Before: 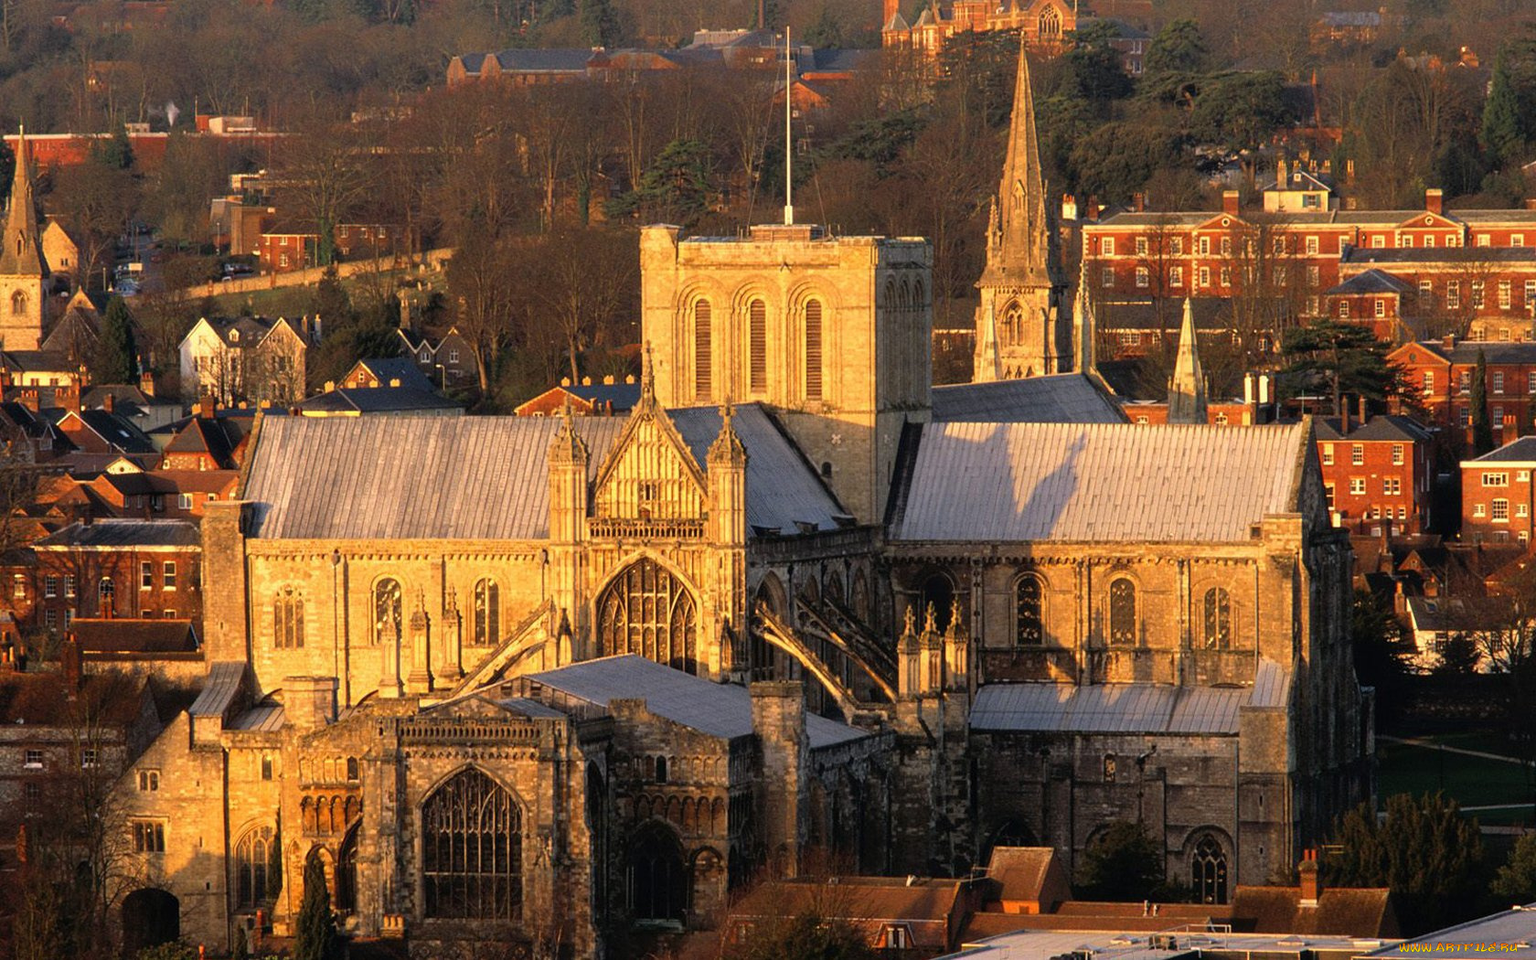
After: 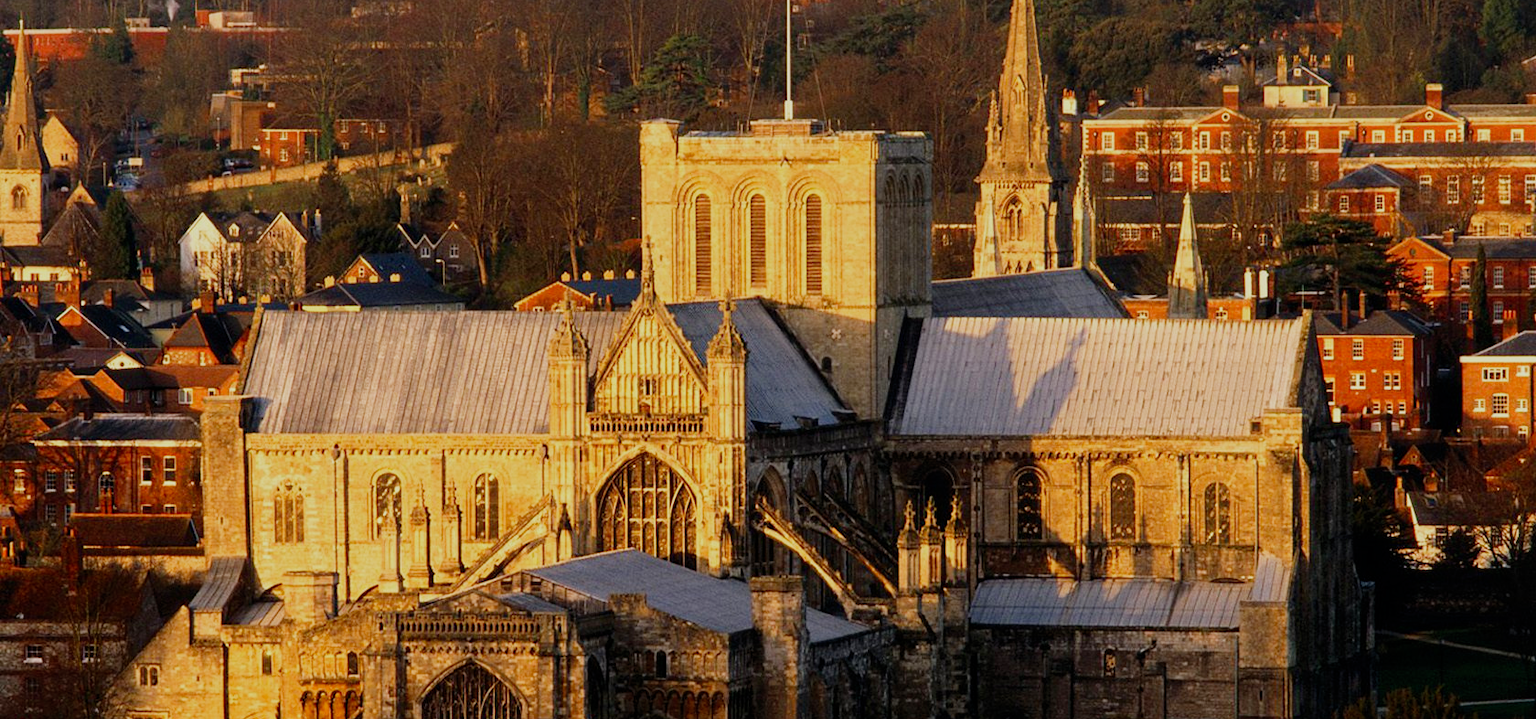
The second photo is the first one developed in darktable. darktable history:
filmic rgb: middle gray luminance 29%, black relative exposure -10.3 EV, white relative exposure 5.5 EV, threshold 6 EV, target black luminance 0%, hardness 3.95, latitude 2.04%, contrast 1.132, highlights saturation mix 5%, shadows ↔ highlights balance 15.11%, preserve chrominance no, color science v3 (2019), use custom middle-gray values true, iterations of high-quality reconstruction 0, enable highlight reconstruction true
crop: top 11.038%, bottom 13.962%
exposure: exposure 0.6 EV, compensate highlight preservation false
rgb curve: curves: ch0 [(0, 0) (0.093, 0.159) (0.241, 0.265) (0.414, 0.42) (1, 1)], compensate middle gray true, preserve colors basic power
